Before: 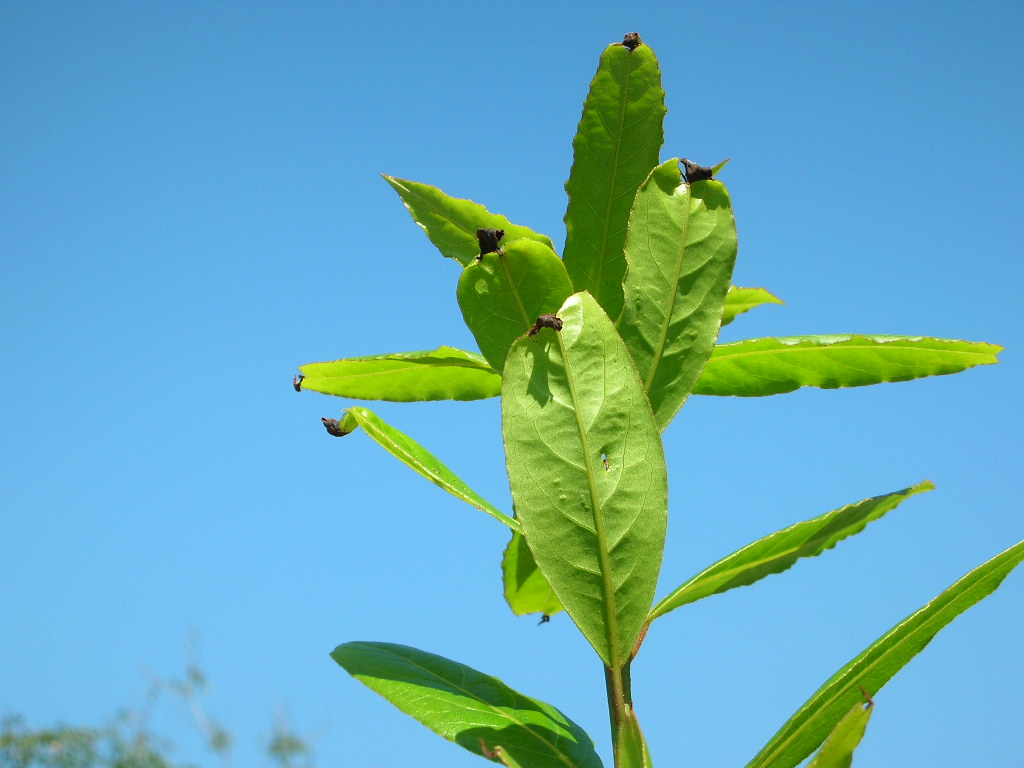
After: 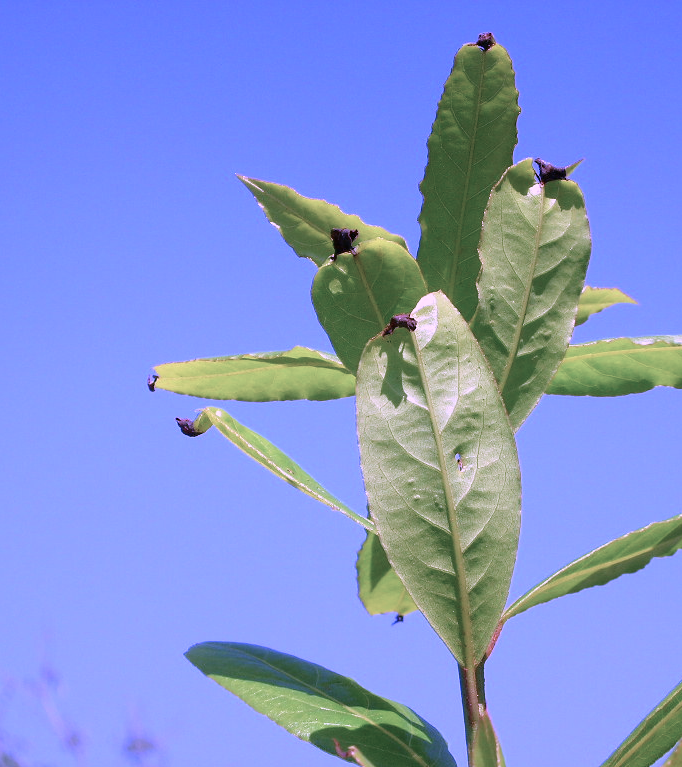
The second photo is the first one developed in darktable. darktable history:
color calibration: illuminant custom, x 0.379, y 0.481, temperature 4443.07 K
crop and rotate: left 14.292%, right 19.041%
